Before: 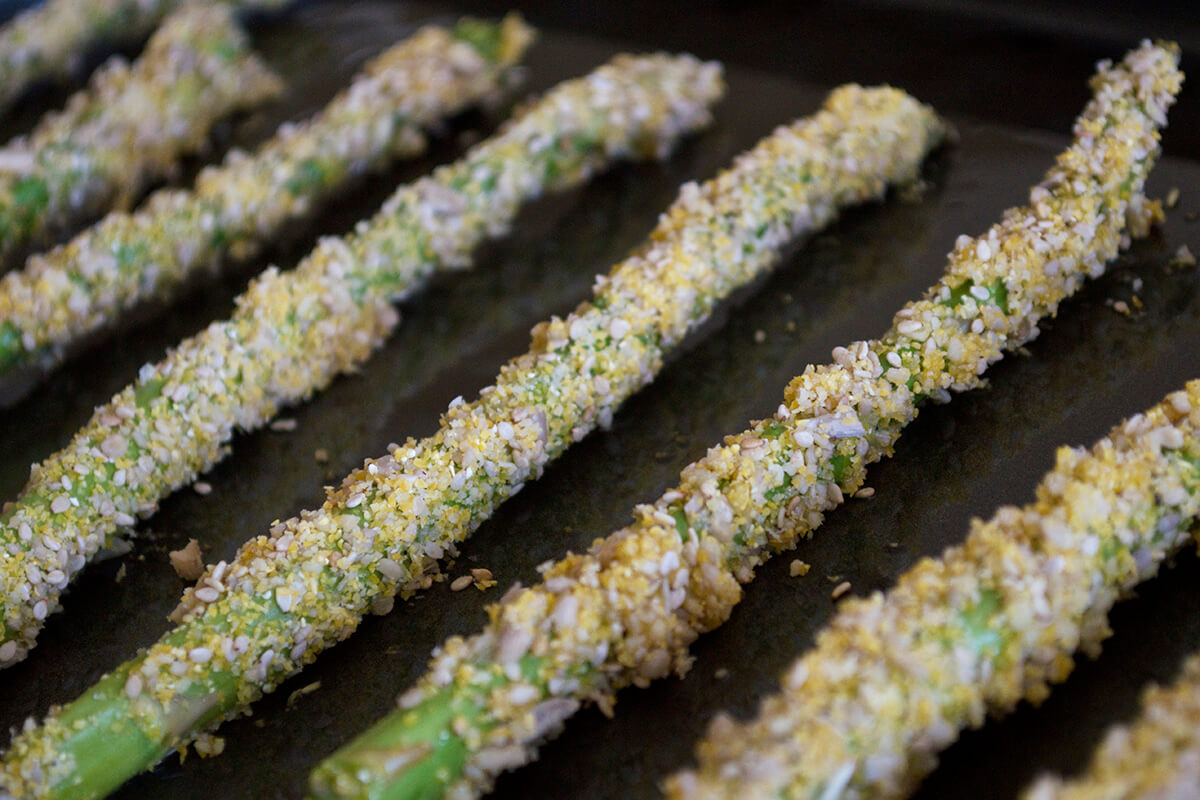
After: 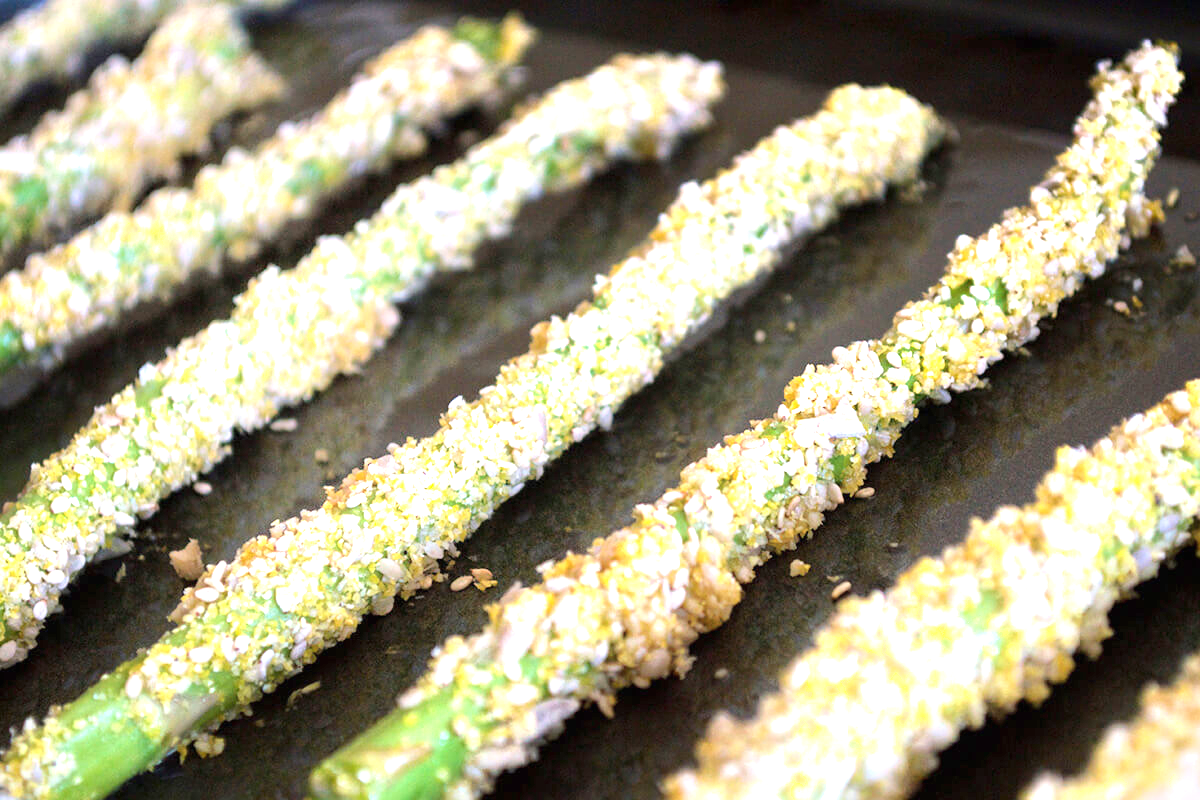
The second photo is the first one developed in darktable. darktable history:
exposure: black level correction 0, exposure 1.618 EV, compensate highlight preservation false
shadows and highlights: shadows -52.6, highlights 86.86, soften with gaussian
